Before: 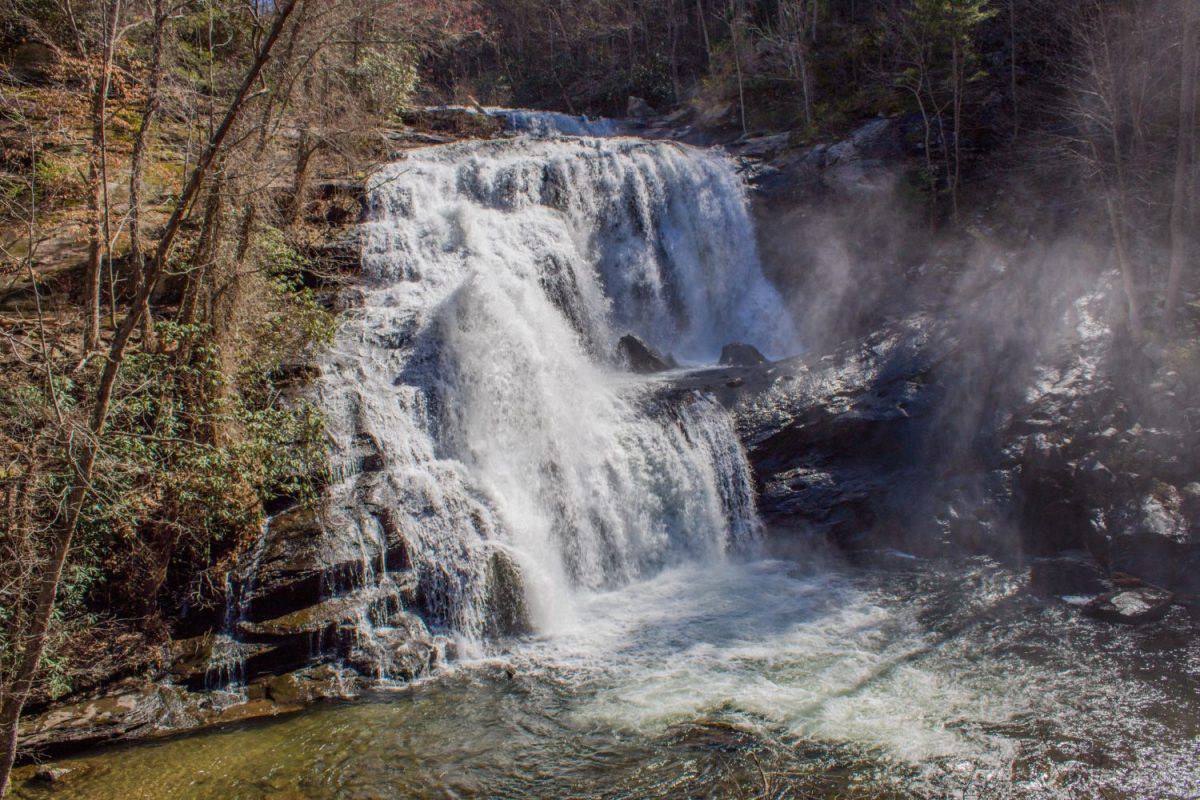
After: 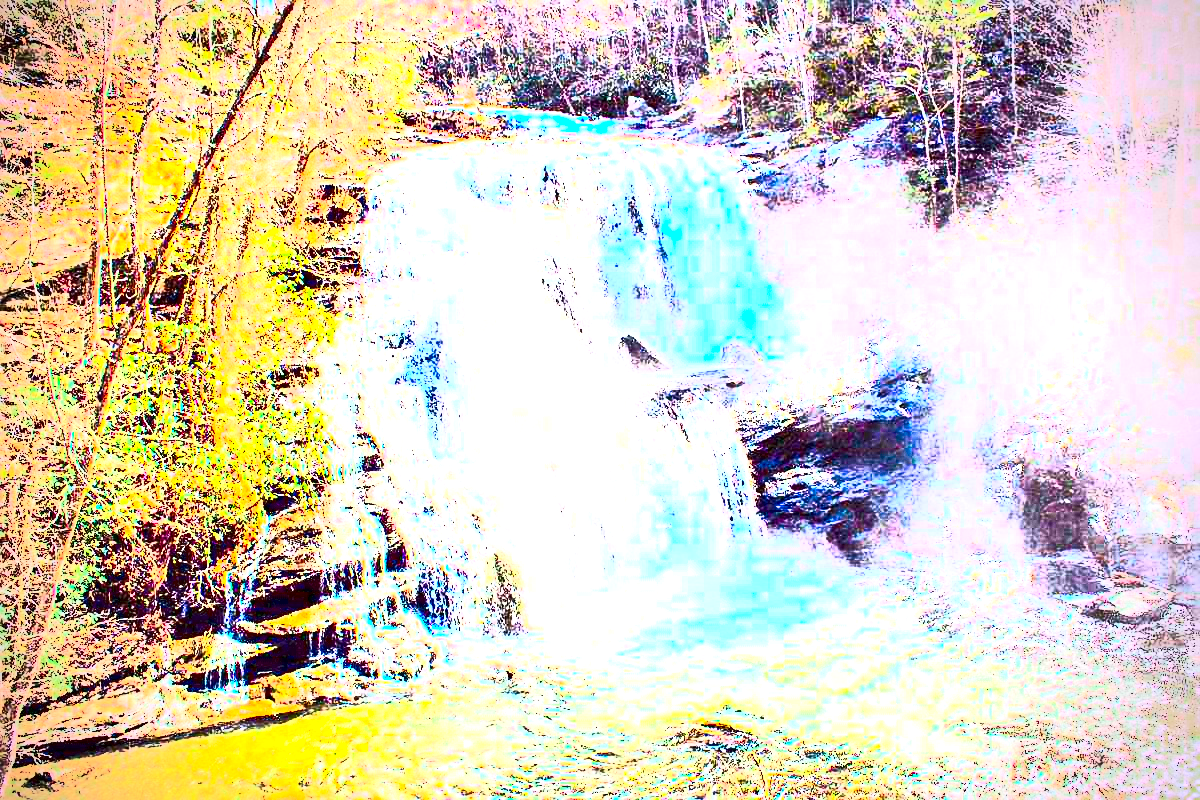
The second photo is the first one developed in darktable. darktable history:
vignetting: width/height ratio 1.089
contrast brightness saturation: contrast 0.815, brightness 0.597, saturation 0.579
exposure: black level correction 0, exposure 3.944 EV, compensate highlight preservation false
sharpen: on, module defaults
contrast equalizer: octaves 7, y [[0.6 ×6], [0.55 ×6], [0 ×6], [0 ×6], [0 ×6]]
